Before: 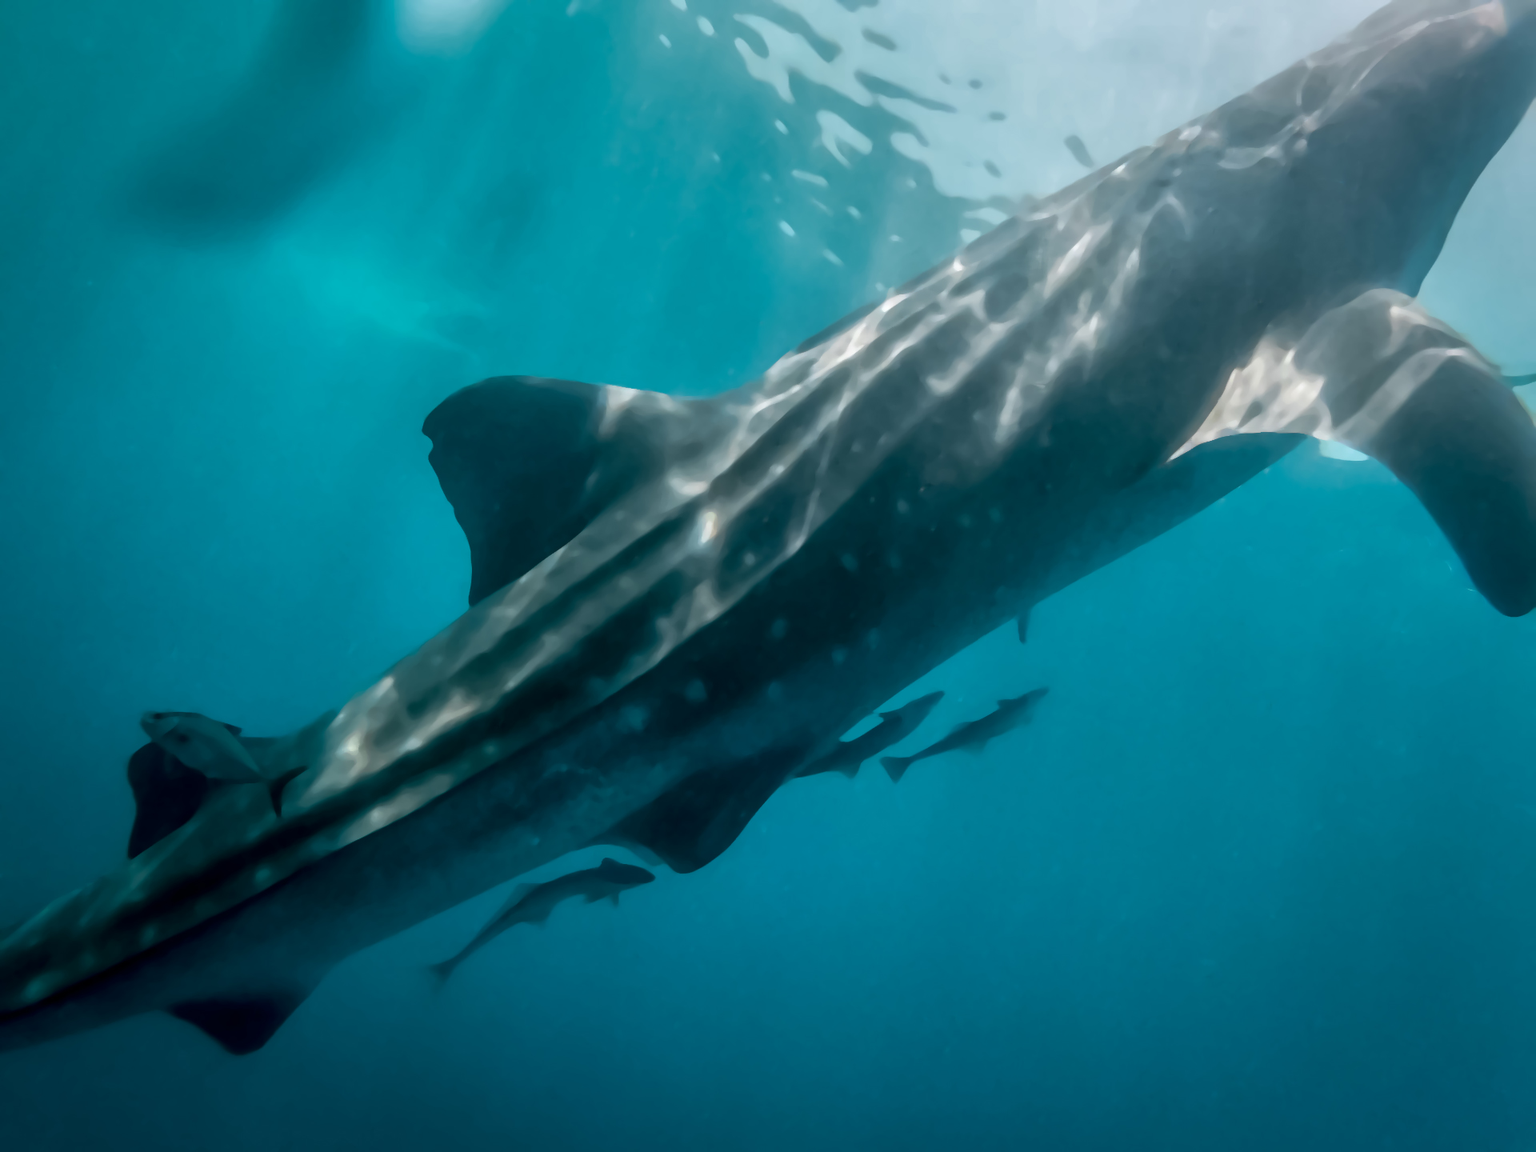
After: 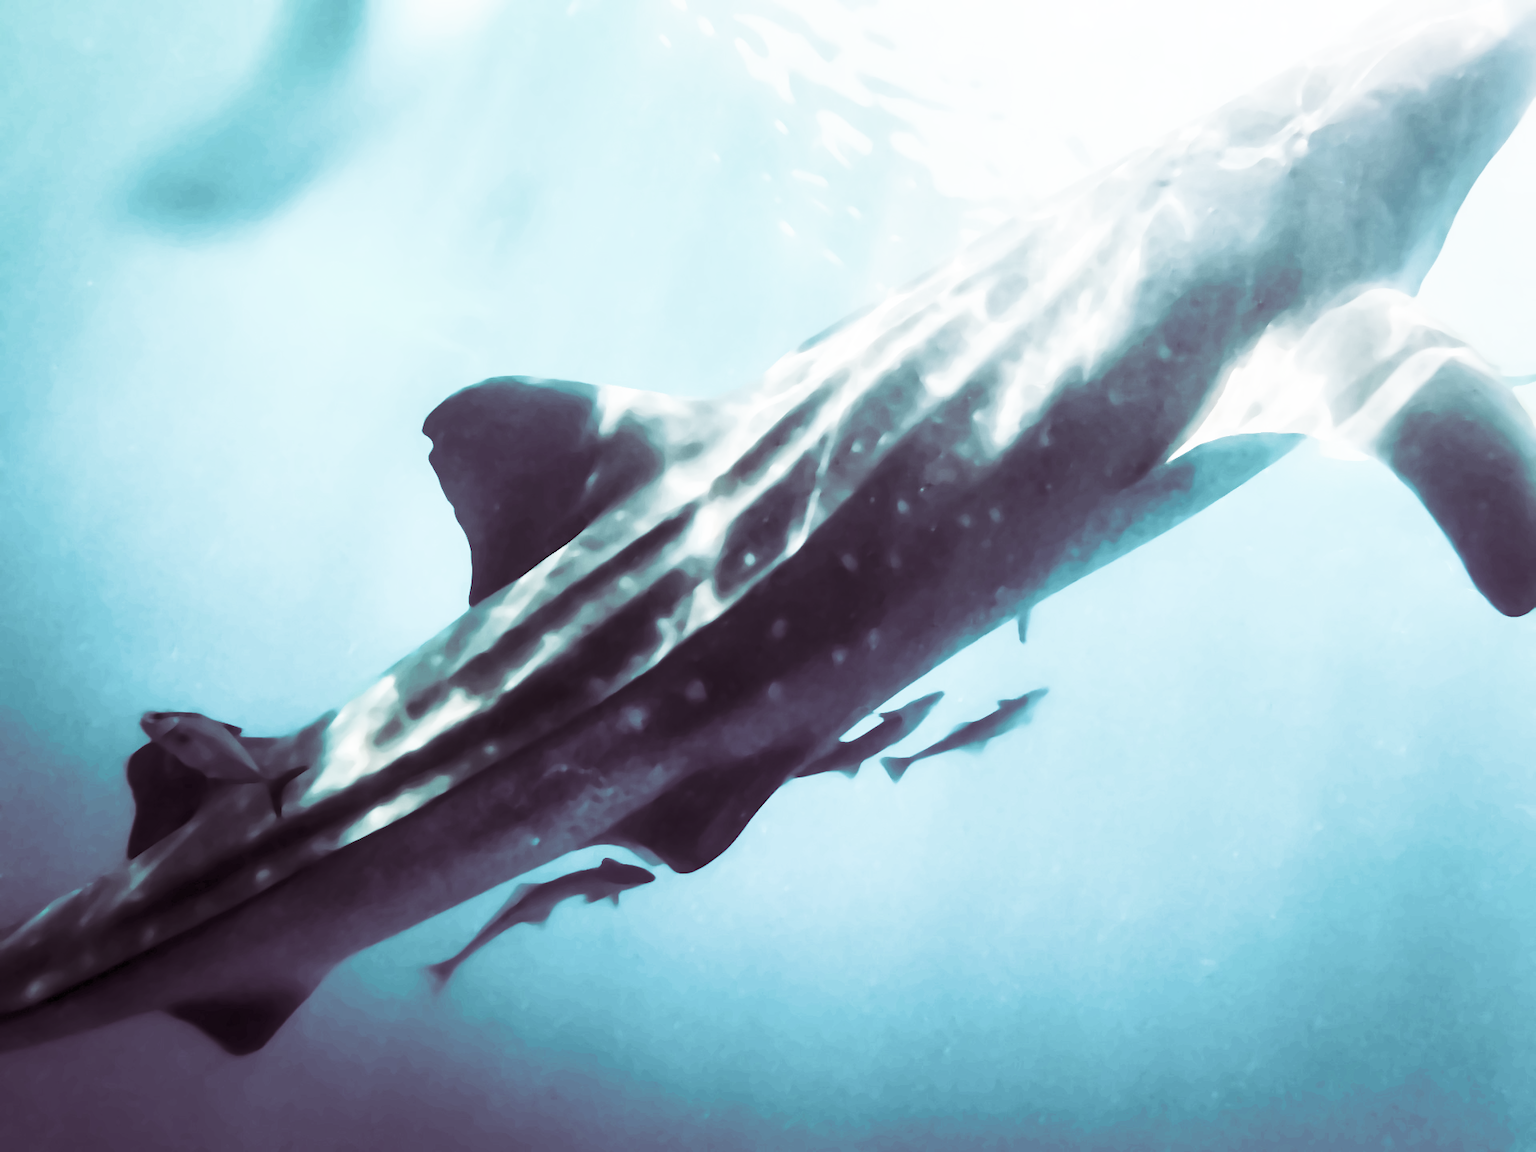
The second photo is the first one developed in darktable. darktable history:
split-toning: shadows › hue 316.8°, shadows › saturation 0.47, highlights › hue 201.6°, highlights › saturation 0, balance -41.97, compress 28.01%
base curve: curves: ch0 [(0, 0) (0.028, 0.03) (0.121, 0.232) (0.46, 0.748) (0.859, 0.968) (1, 1)], preserve colors none
contrast brightness saturation: contrast 0.57, brightness 0.57, saturation -0.34
